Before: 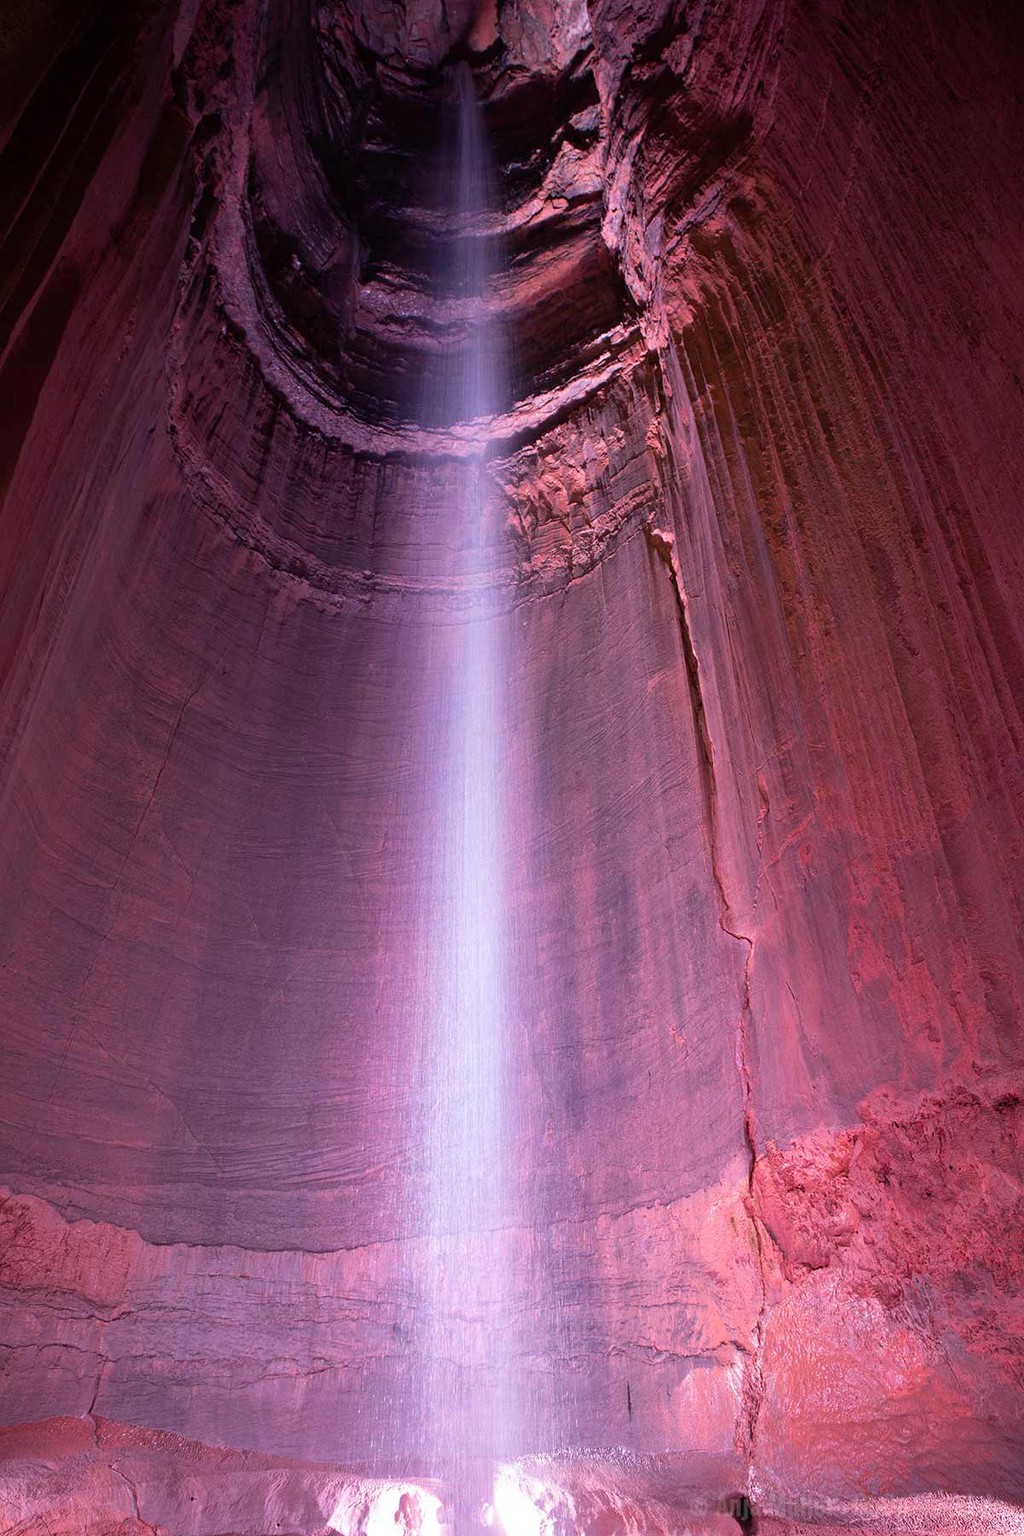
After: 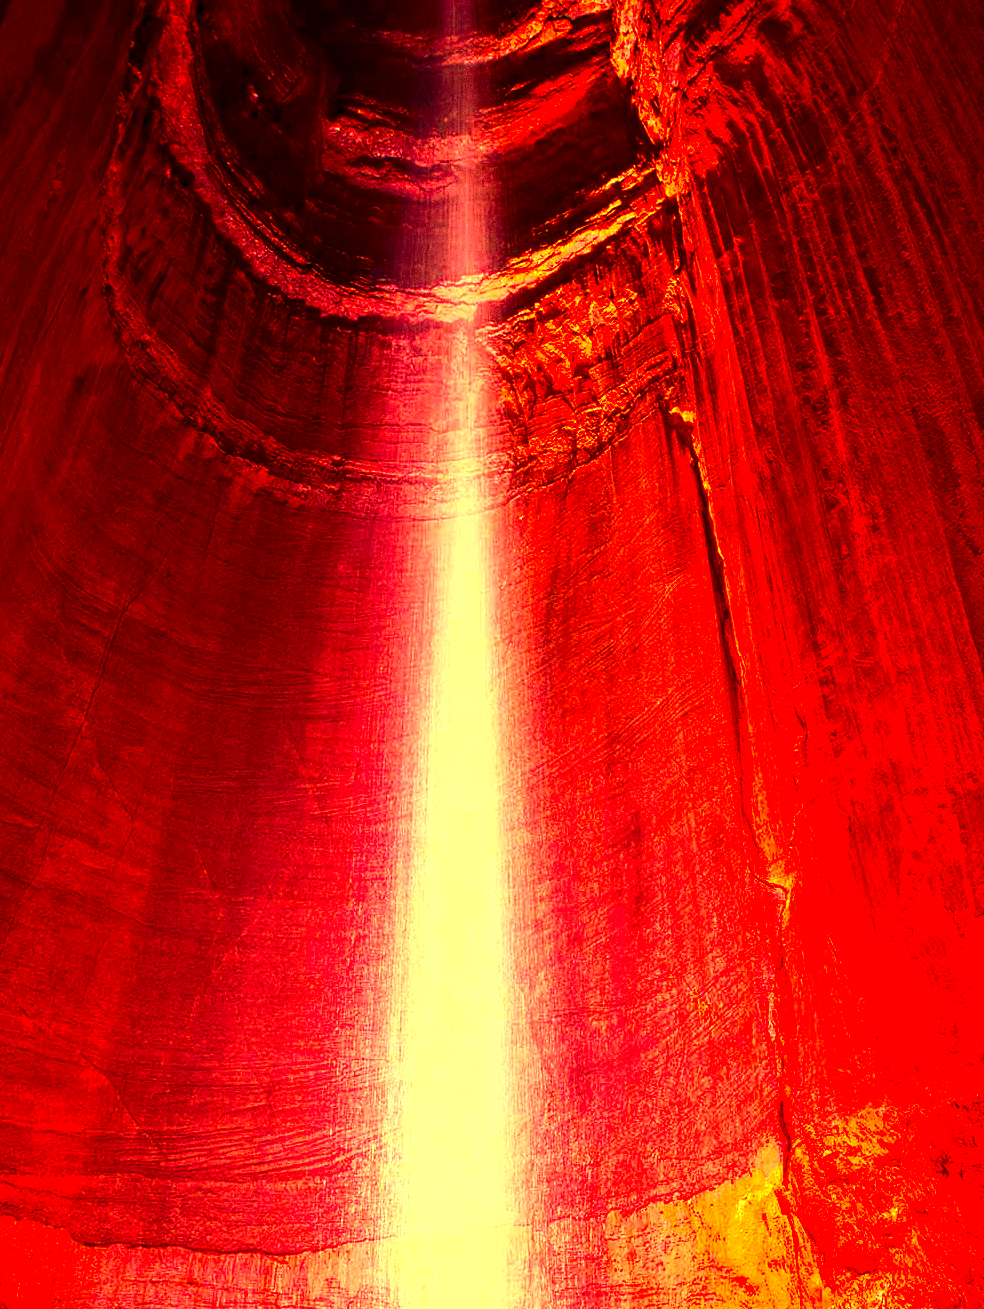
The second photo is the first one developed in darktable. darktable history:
exposure: black level correction 0, exposure 1.2 EV, compensate exposure bias true, compensate highlight preservation false
local contrast: highlights 61%, detail 143%, midtone range 0.428
contrast brightness saturation: brightness -0.52
grain: coarseness 0.47 ISO
color correction: highlights a* 17.94, highlights b* 35.39, shadows a* 1.48, shadows b* 6.42, saturation 1.01
color balance rgb: perceptual saturation grading › global saturation 25%, global vibrance 20%
crop: left 7.856%, top 11.836%, right 10.12%, bottom 15.387%
white balance: red 1.467, blue 0.684
